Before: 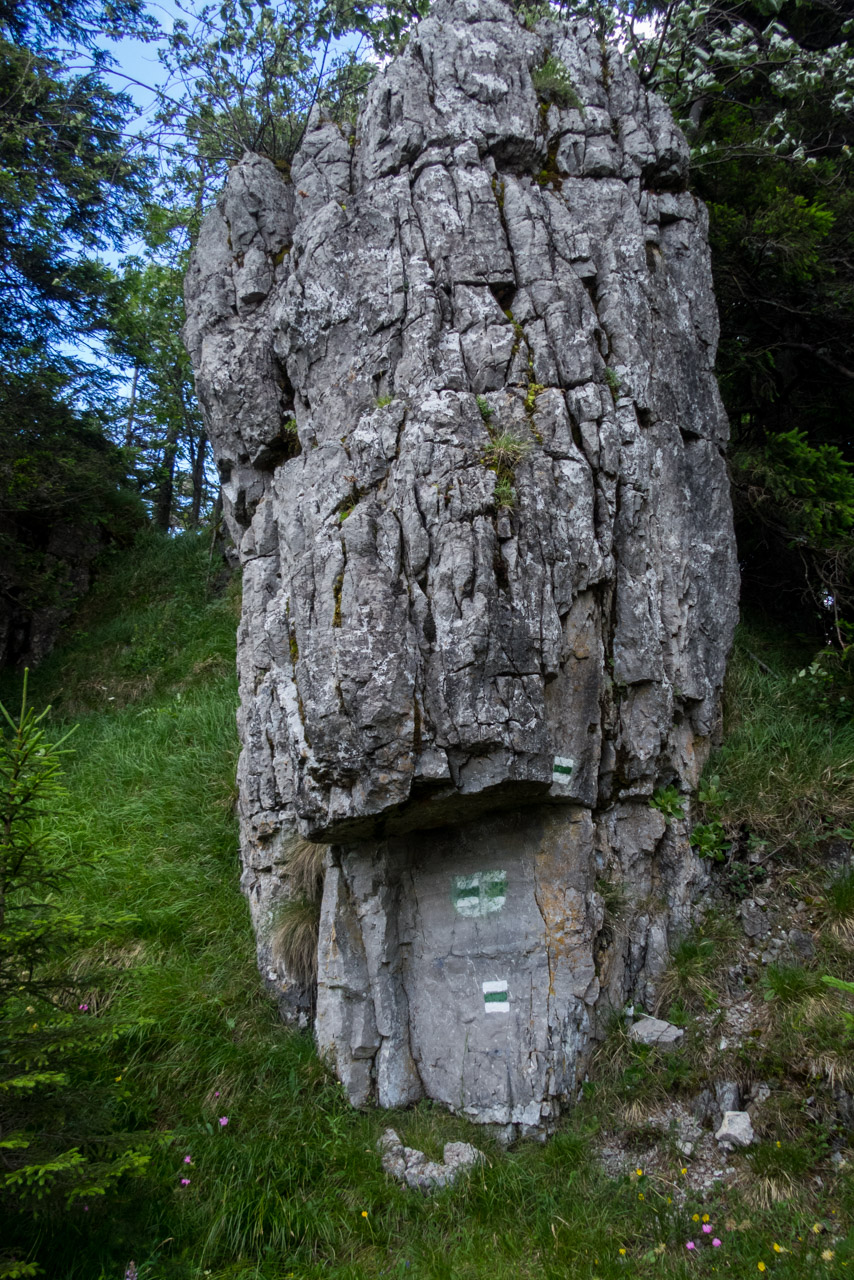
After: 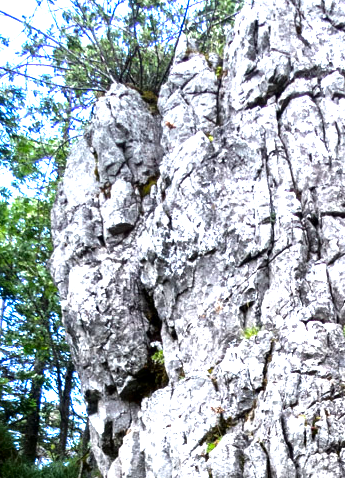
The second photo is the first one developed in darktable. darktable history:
local contrast: mode bilateral grid, contrast 20, coarseness 49, detail 119%, midtone range 0.2
contrast brightness saturation: contrast 0.069, brightness -0.13, saturation 0.047
crop: left 15.634%, top 5.452%, right 43.958%, bottom 57.15%
tone equalizer: -8 EV -0.74 EV, -7 EV -0.721 EV, -6 EV -0.562 EV, -5 EV -0.416 EV, -3 EV 0.4 EV, -2 EV 0.6 EV, -1 EV 0.697 EV, +0 EV 0.737 EV, mask exposure compensation -0.492 EV
exposure: exposure 0.378 EV, compensate exposure bias true, compensate highlight preservation false
